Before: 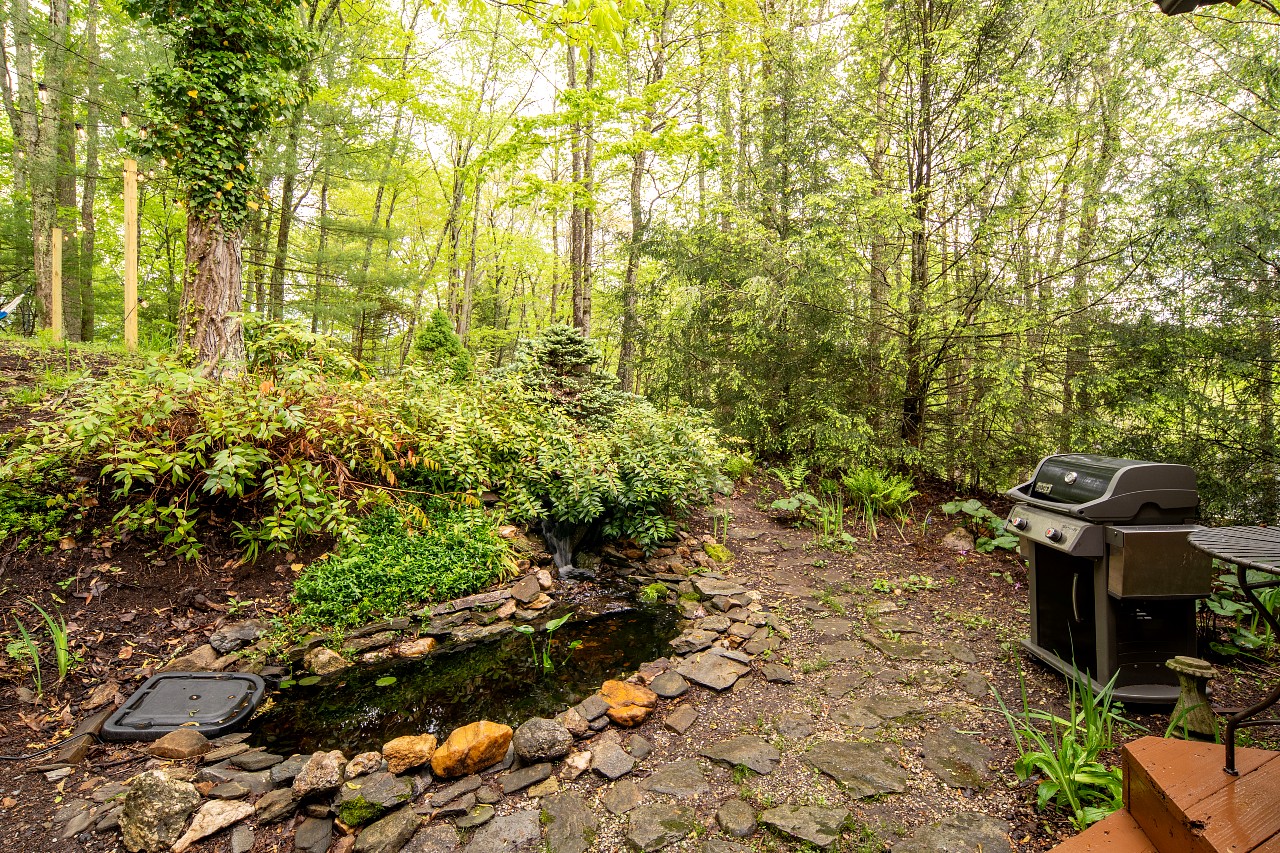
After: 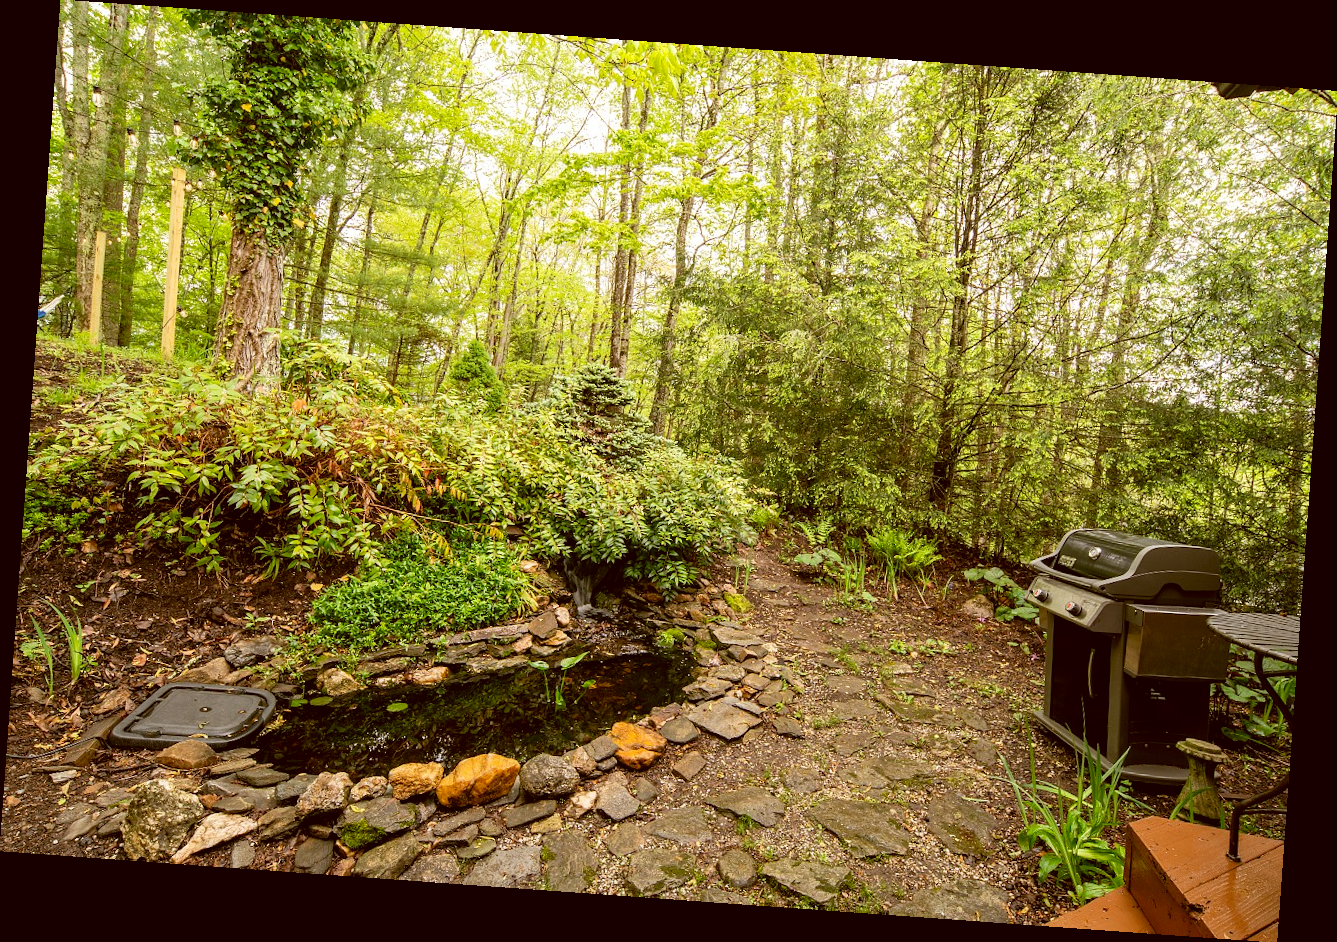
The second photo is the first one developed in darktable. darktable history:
color correction: highlights a* -0.482, highlights b* 0.161, shadows a* 4.66, shadows b* 20.72
rotate and perspective: rotation 4.1°, automatic cropping off
